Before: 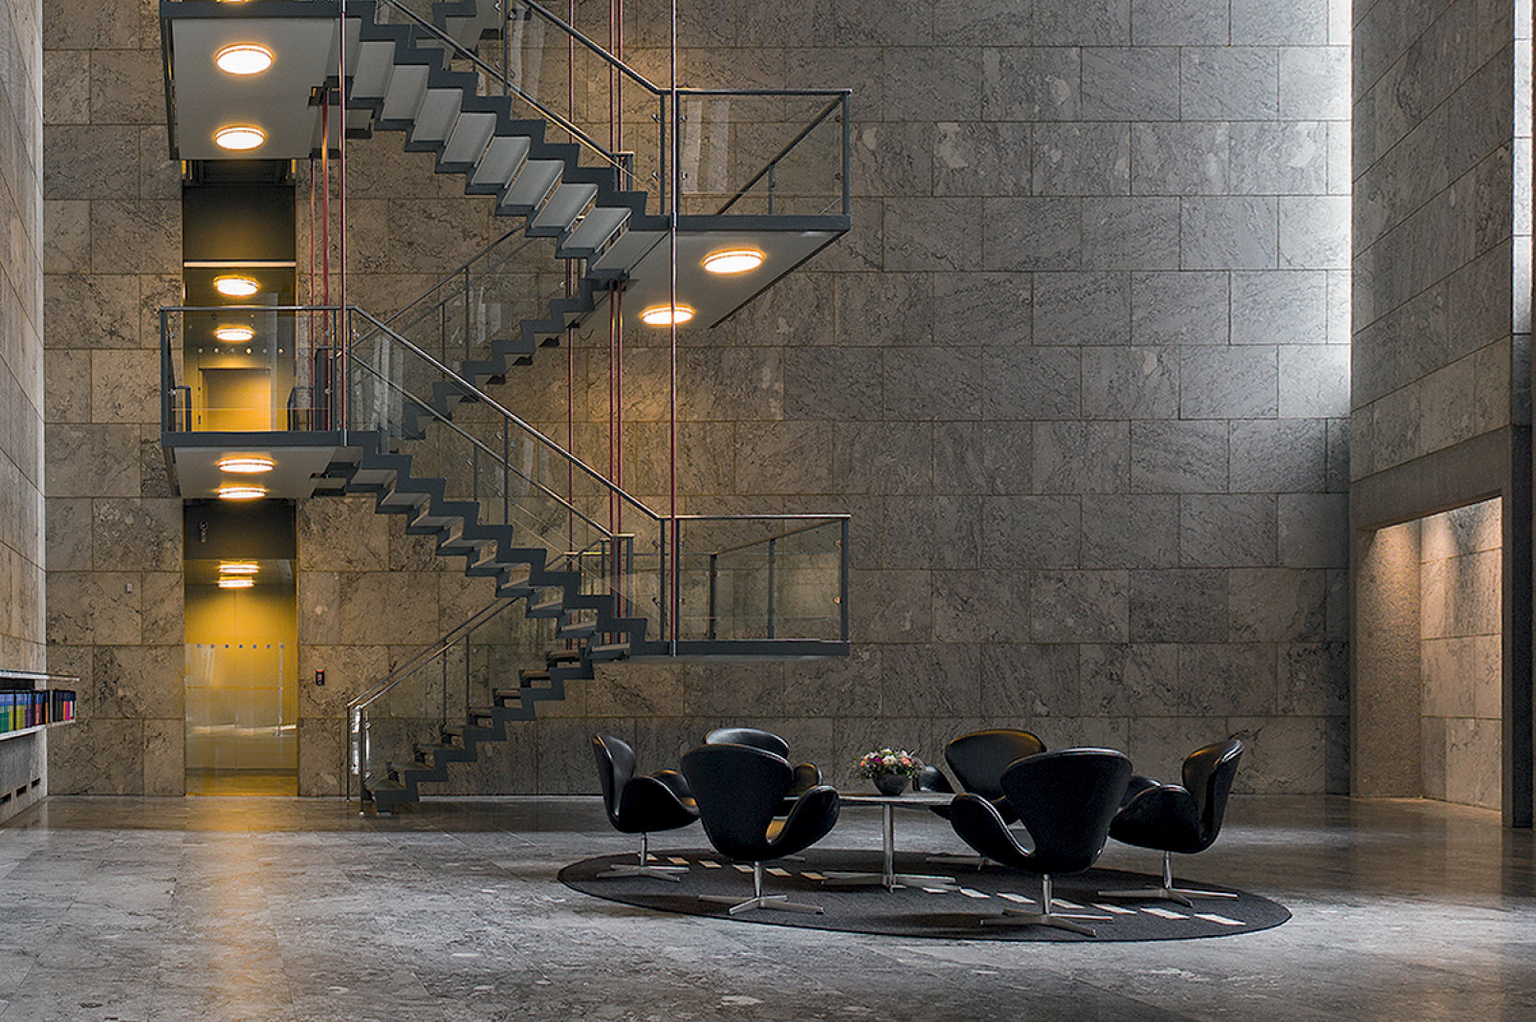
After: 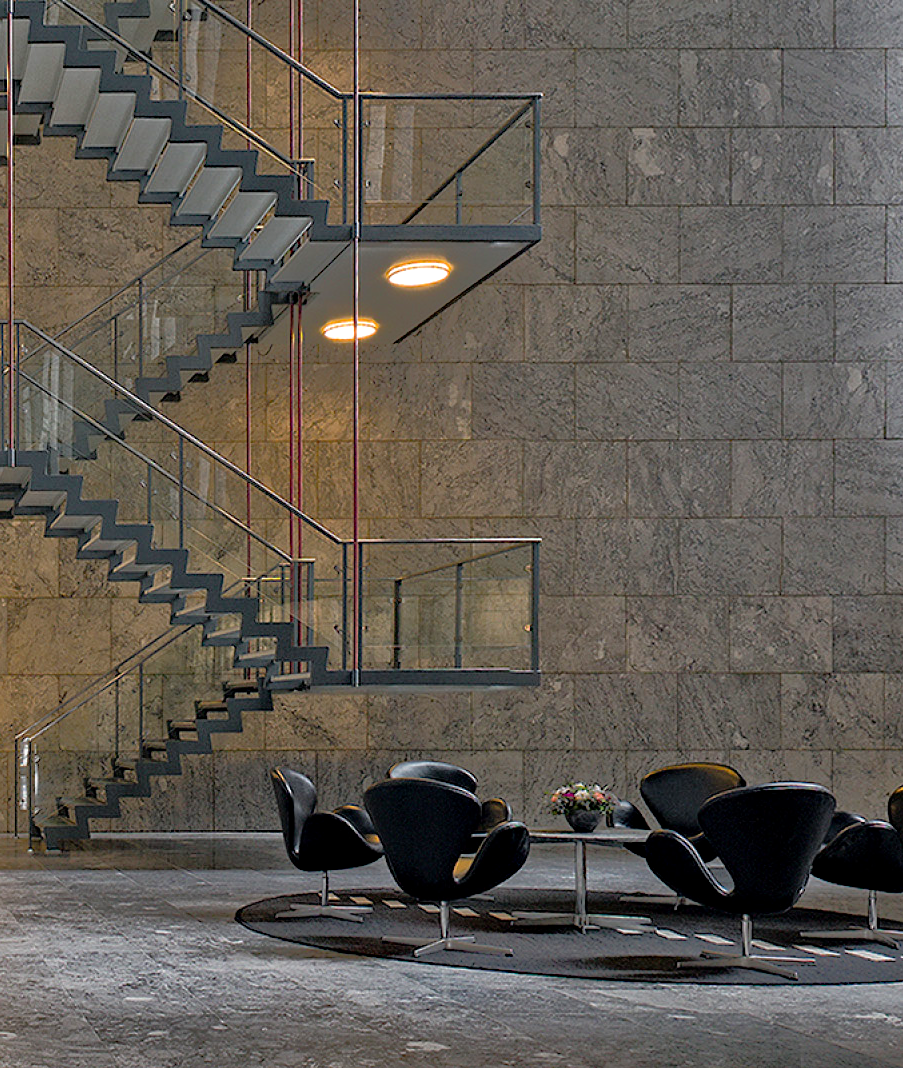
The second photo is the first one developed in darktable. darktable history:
exposure: black level correction 0.001, compensate highlight preservation false
haze removal: on, module defaults
crop: left 21.674%, right 22.086%
tone equalizer: -8 EV -0.528 EV, -7 EV -0.319 EV, -6 EV -0.083 EV, -5 EV 0.413 EV, -4 EV 0.985 EV, -3 EV 0.791 EV, -2 EV -0.01 EV, -1 EV 0.14 EV, +0 EV -0.012 EV, smoothing 1
